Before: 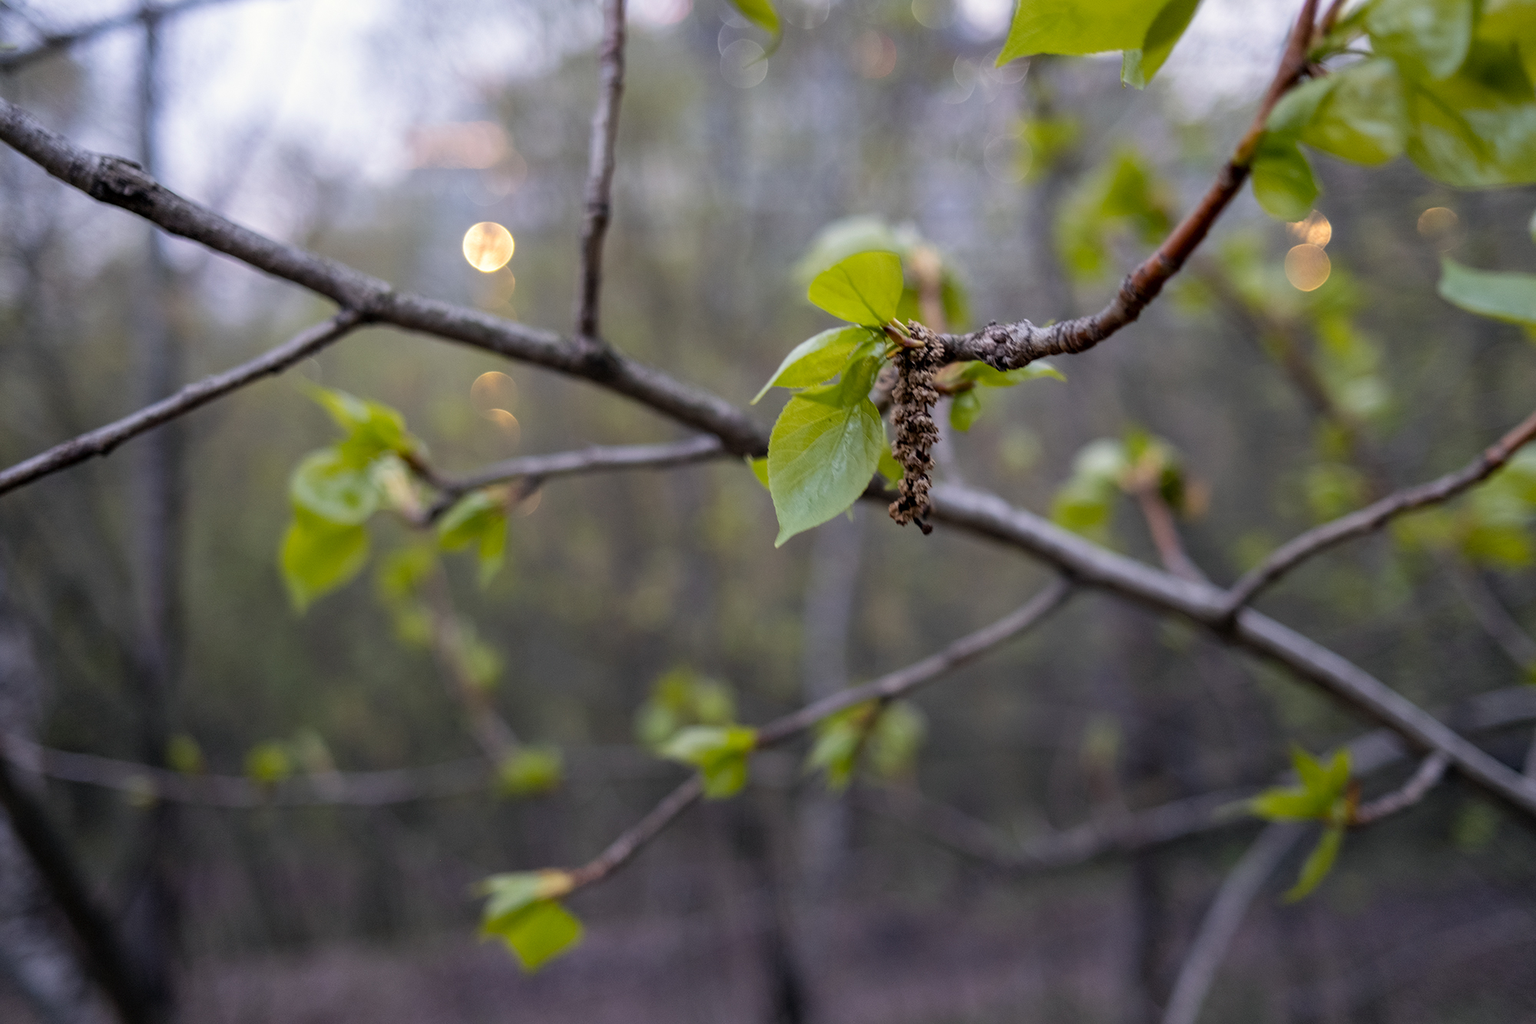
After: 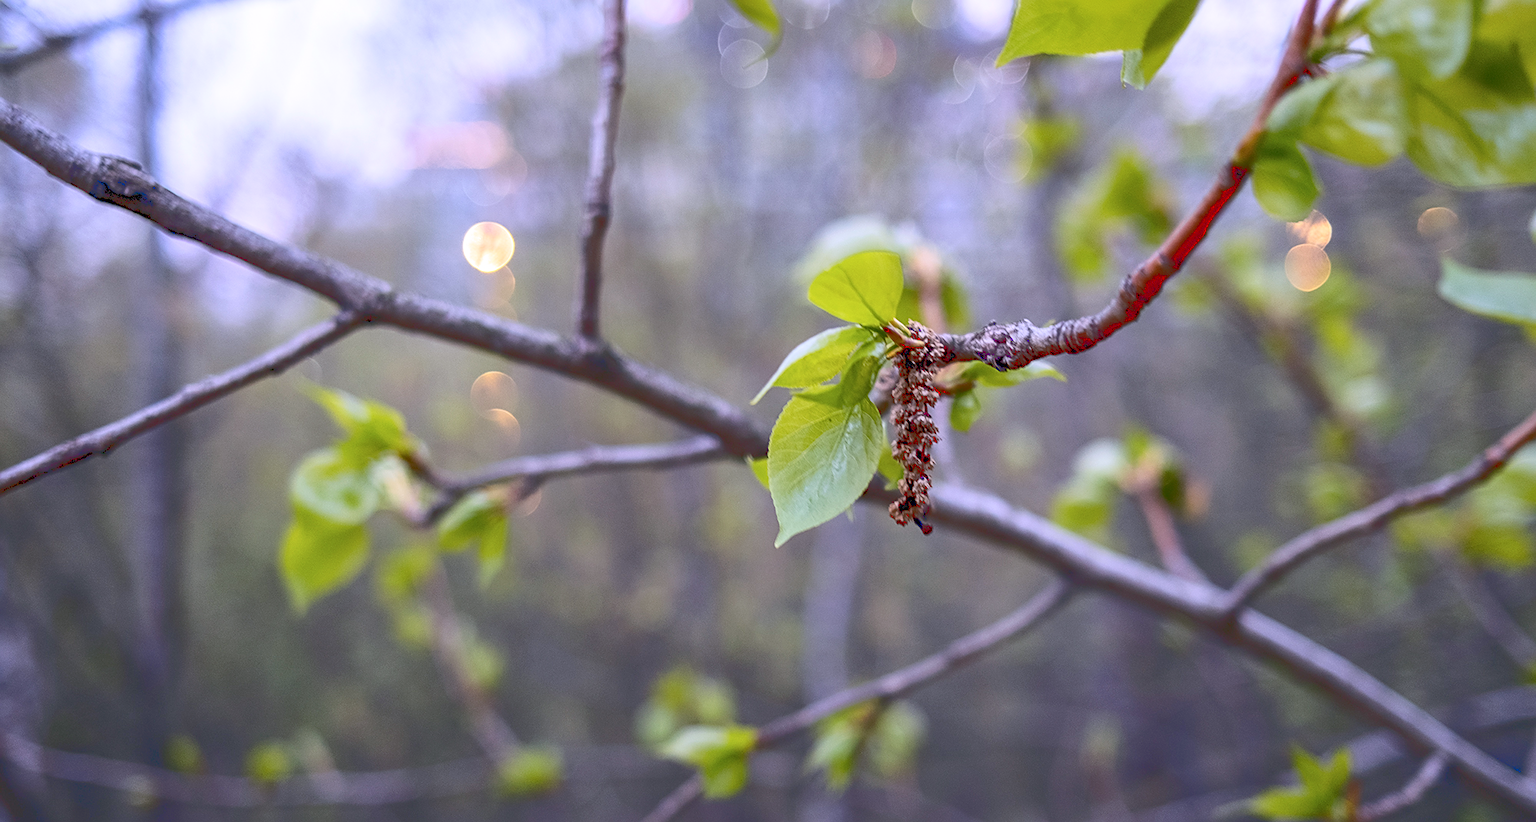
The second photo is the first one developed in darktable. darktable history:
tone curve: curves: ch0 [(0, 0) (0.003, 0.203) (0.011, 0.203) (0.025, 0.21) (0.044, 0.22) (0.069, 0.231) (0.1, 0.243) (0.136, 0.255) (0.177, 0.277) (0.224, 0.305) (0.277, 0.346) (0.335, 0.412) (0.399, 0.492) (0.468, 0.571) (0.543, 0.658) (0.623, 0.75) (0.709, 0.837) (0.801, 0.905) (0.898, 0.955) (1, 1)], color space Lab, linked channels, preserve colors none
shadows and highlights: shadows 9.1, white point adjustment 0.903, highlights -39.79, highlights color adjustment 49.49%
crop: bottom 19.639%
sharpen: on, module defaults
color calibration: illuminant as shot in camera, x 0.362, y 0.385, temperature 4546.29 K
